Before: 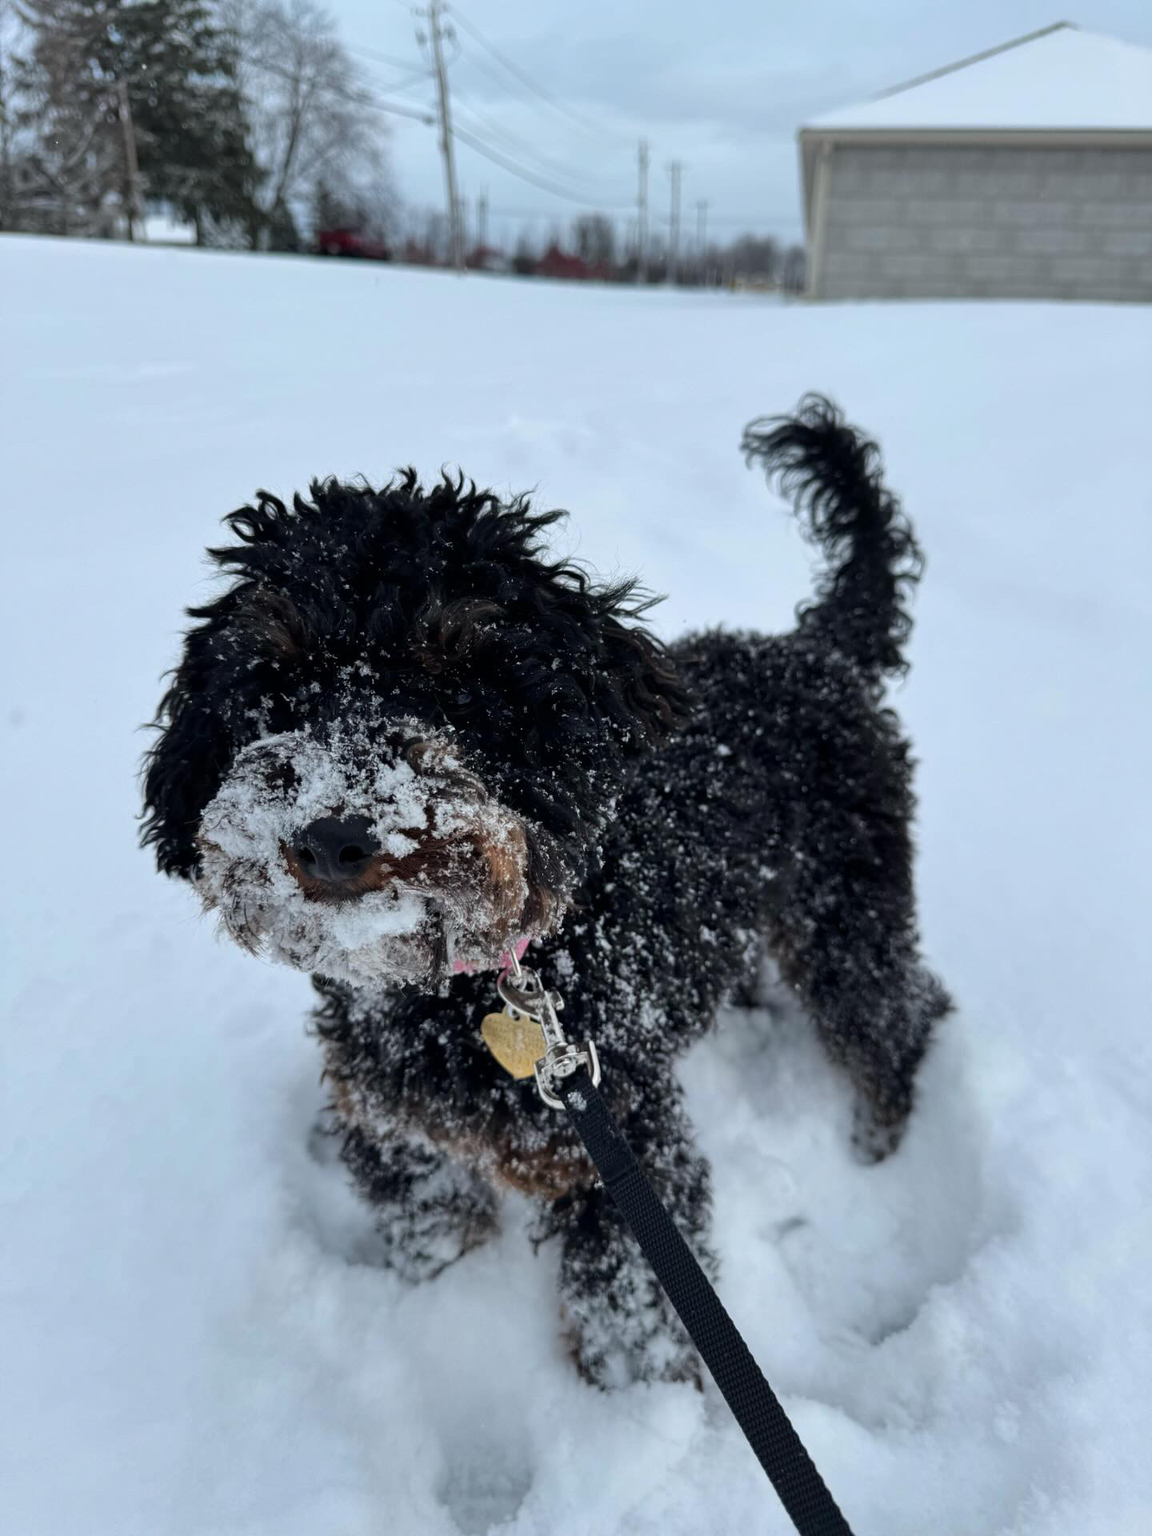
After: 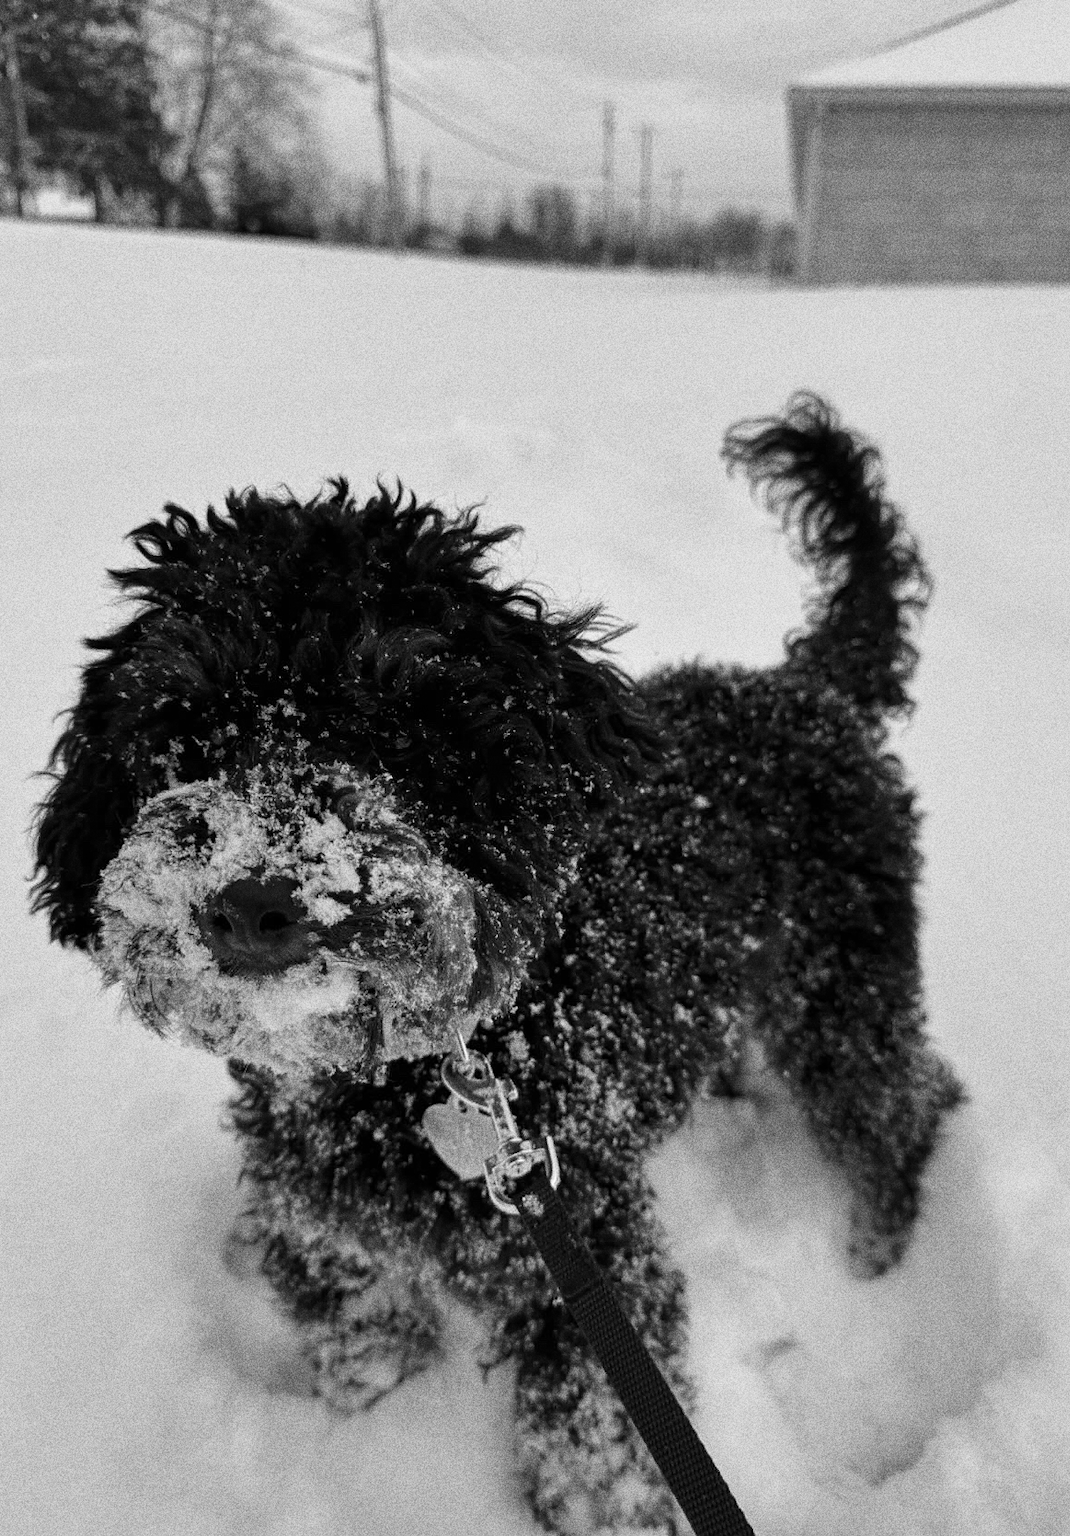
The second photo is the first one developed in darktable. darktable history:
crop: left 9.929%, top 3.475%, right 9.188%, bottom 9.529%
grain: coarseness 10.62 ISO, strength 55.56%
monochrome: on, module defaults
